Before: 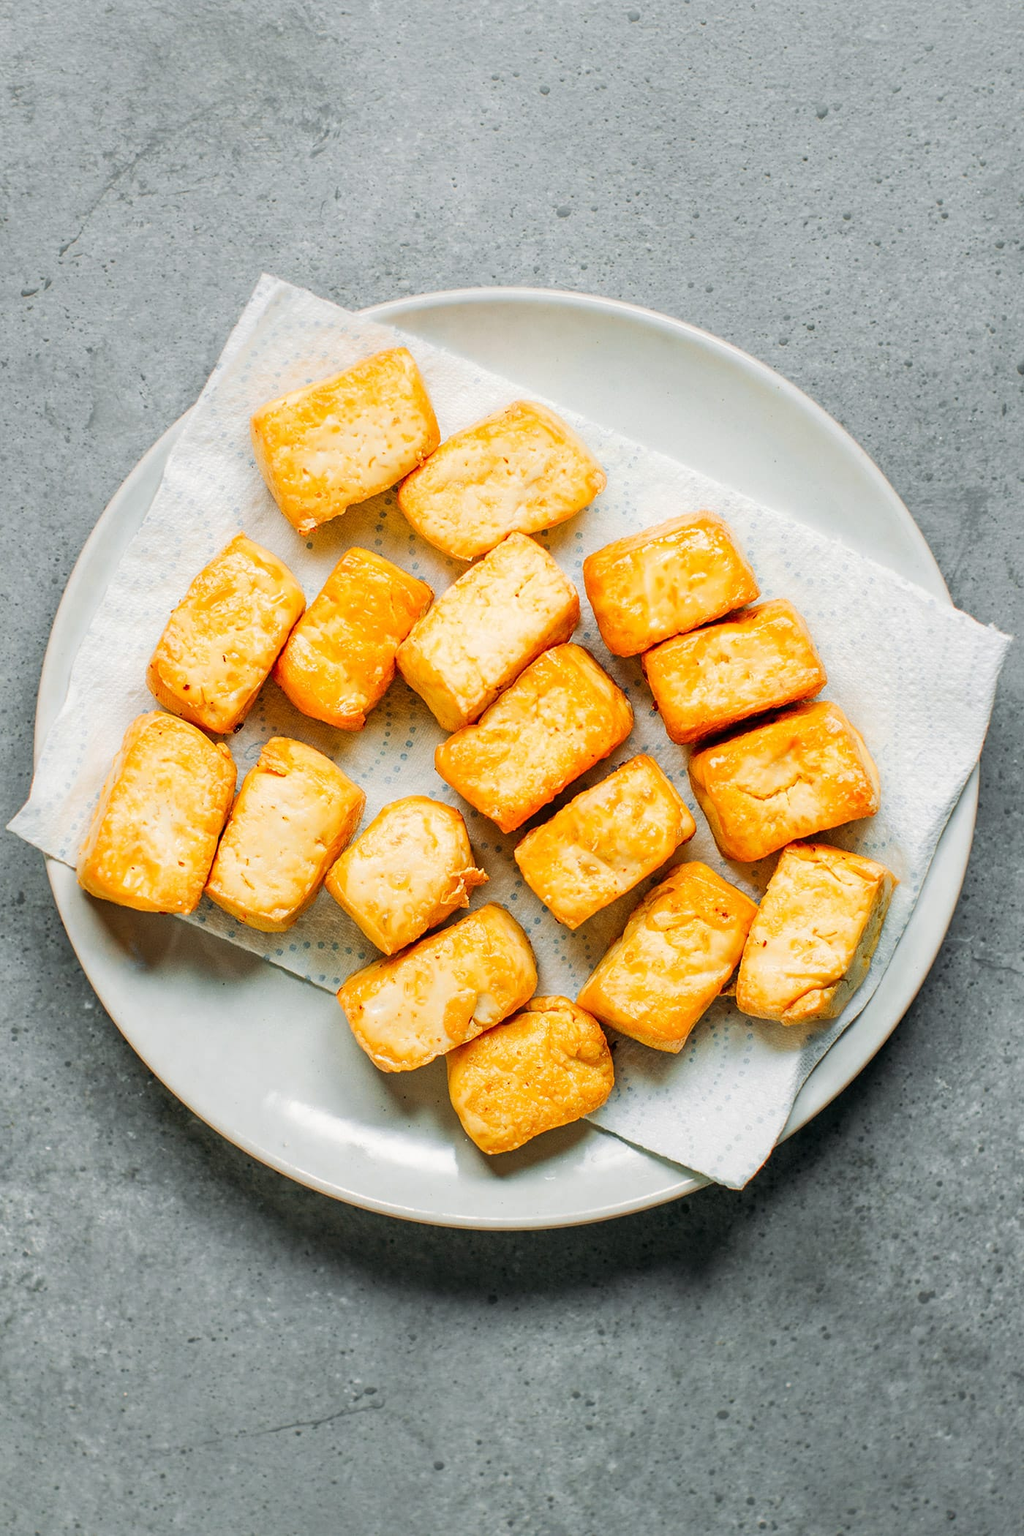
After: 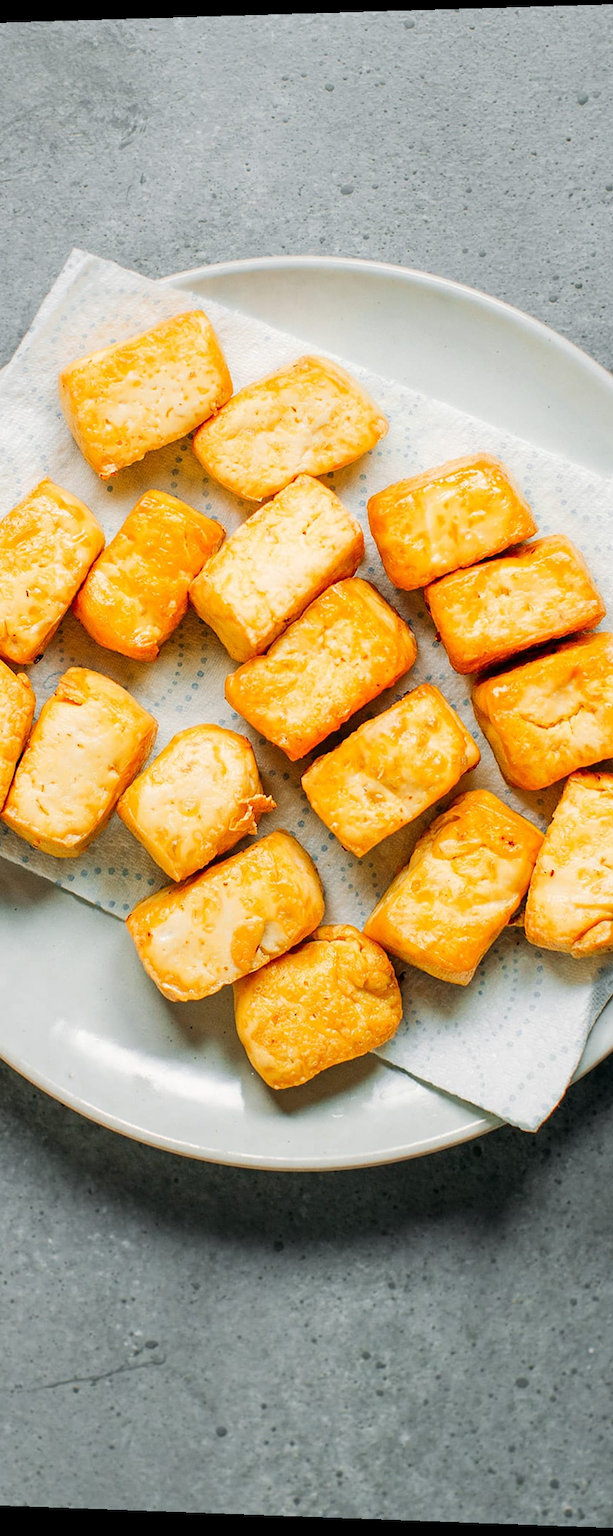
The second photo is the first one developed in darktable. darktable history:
rotate and perspective: rotation 0.128°, lens shift (vertical) -0.181, lens shift (horizontal) -0.044, shear 0.001, automatic cropping off
crop: left 21.496%, right 22.254%
